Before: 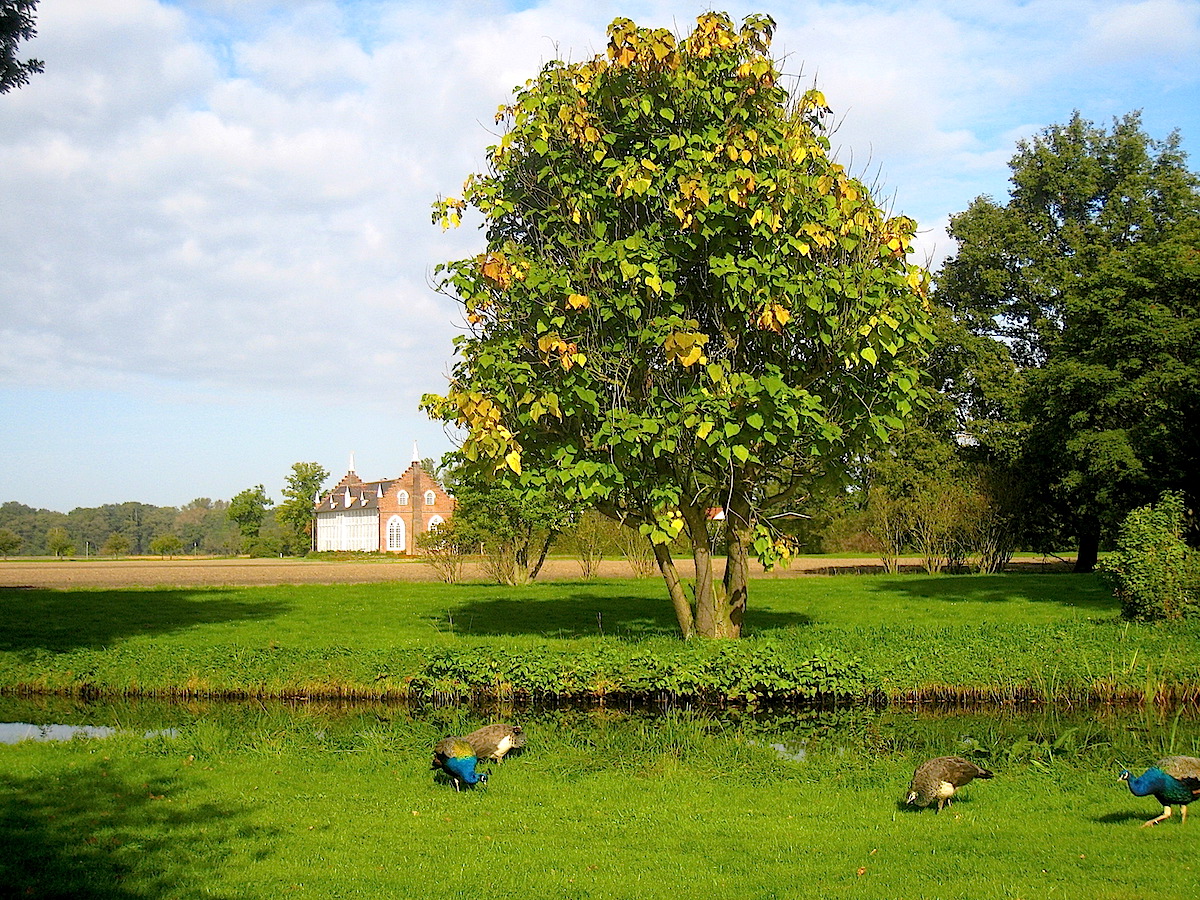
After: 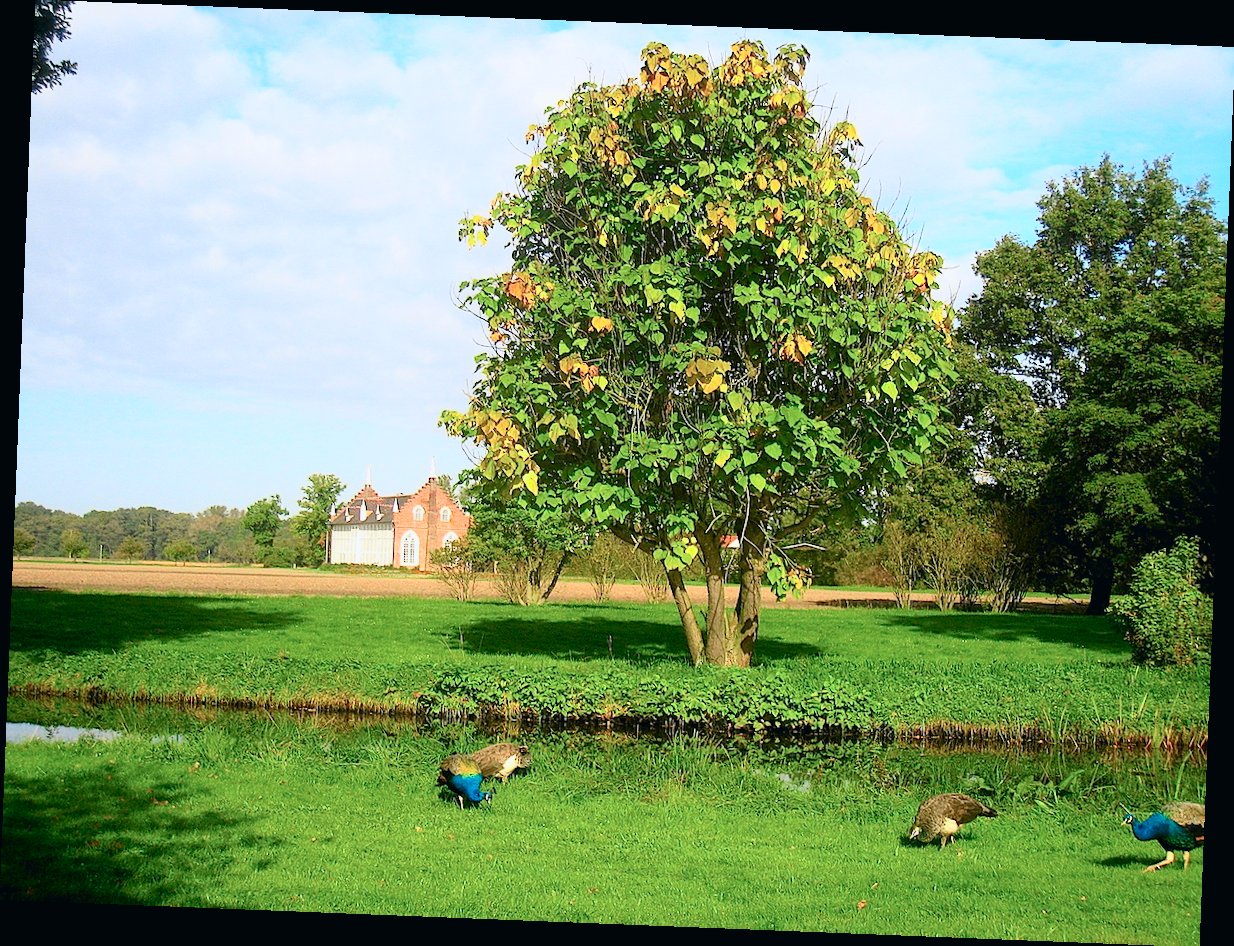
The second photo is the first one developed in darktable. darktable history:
rotate and perspective: rotation 2.27°, automatic cropping off
tone curve: curves: ch0 [(0, 0.013) (0.104, 0.103) (0.258, 0.267) (0.448, 0.487) (0.709, 0.794) (0.886, 0.922) (0.994, 0.971)]; ch1 [(0, 0) (0.335, 0.298) (0.446, 0.413) (0.488, 0.484) (0.515, 0.508) (0.566, 0.593) (0.635, 0.661) (1, 1)]; ch2 [(0, 0) (0.314, 0.301) (0.437, 0.403) (0.502, 0.494) (0.528, 0.54) (0.557, 0.559) (0.612, 0.62) (0.715, 0.691) (1, 1)], color space Lab, independent channels, preserve colors none
